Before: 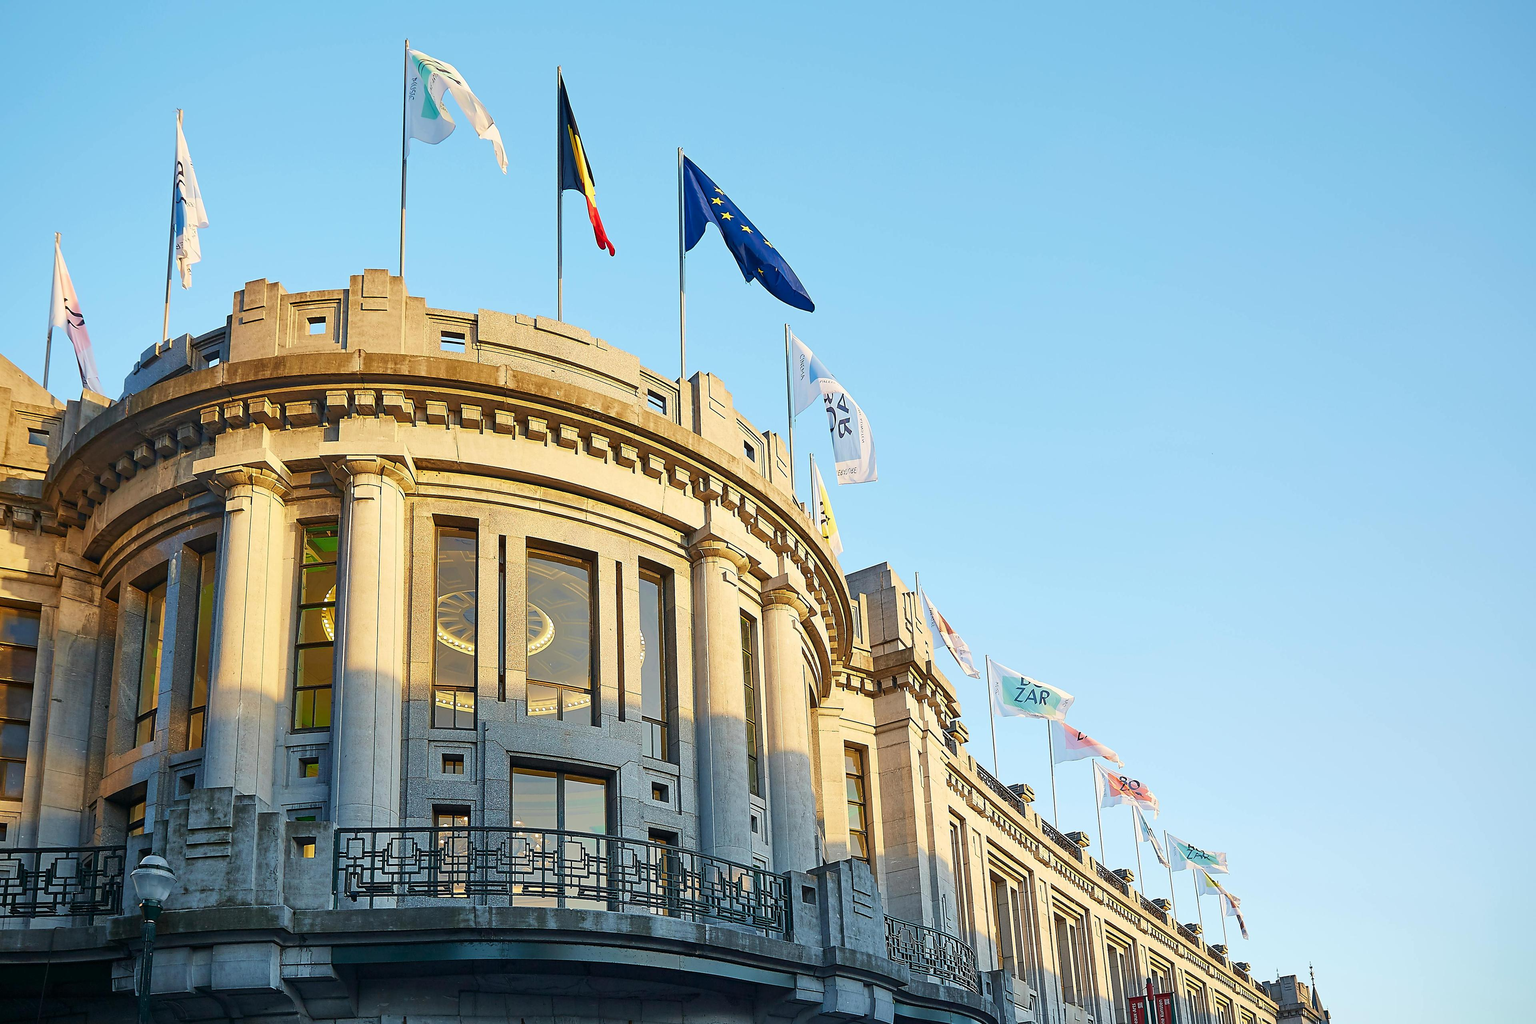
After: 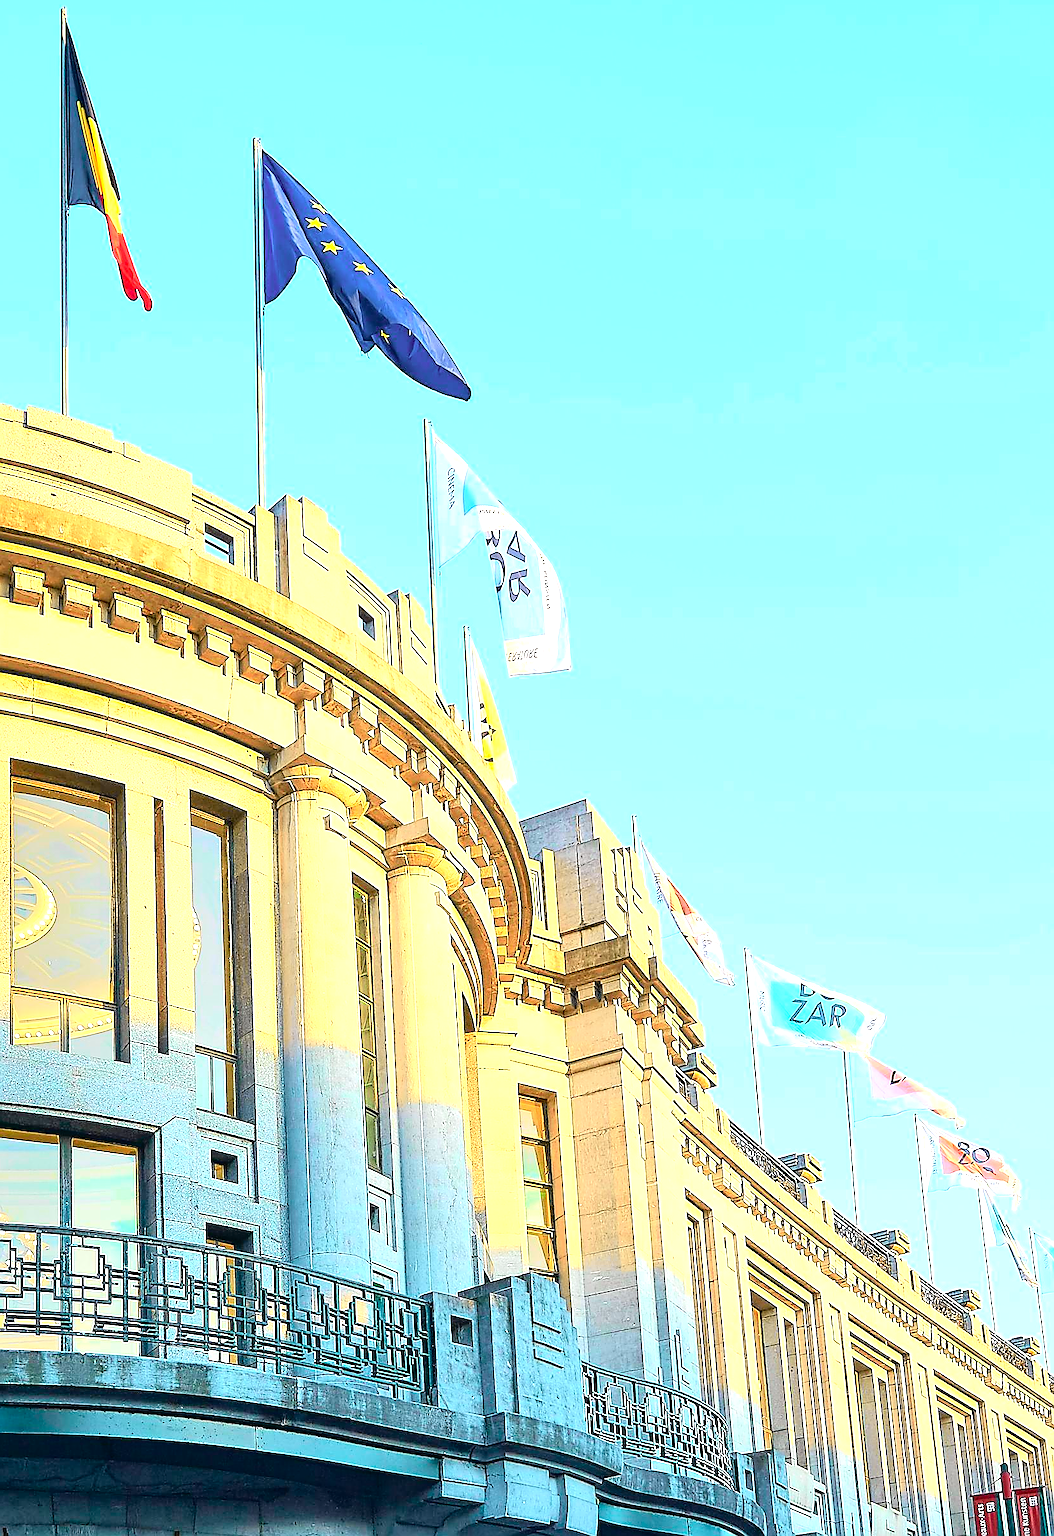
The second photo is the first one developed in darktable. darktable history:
sharpen: radius 1.364, amount 1.265, threshold 0.731
tone equalizer: -8 EV -0.418 EV, -7 EV -0.374 EV, -6 EV -0.324 EV, -5 EV -0.211 EV, -3 EV 0.188 EV, -2 EV 0.324 EV, -1 EV 0.376 EV, +0 EV 0.413 EV
tone curve: curves: ch0 [(0, 0.022) (0.114, 0.088) (0.282, 0.316) (0.446, 0.511) (0.613, 0.693) (0.786, 0.843) (0.999, 0.949)]; ch1 [(0, 0) (0.395, 0.343) (0.463, 0.427) (0.486, 0.474) (0.503, 0.5) (0.535, 0.522) (0.555, 0.546) (0.594, 0.614) (0.755, 0.793) (1, 1)]; ch2 [(0, 0) (0.369, 0.388) (0.449, 0.431) (0.501, 0.5) (0.528, 0.517) (0.561, 0.59) (0.612, 0.646) (0.697, 0.721) (1, 1)], color space Lab, independent channels, preserve colors none
exposure: black level correction 0.001, exposure 1.04 EV, compensate highlight preservation false
crop: left 33.854%, top 5.989%, right 23.133%
